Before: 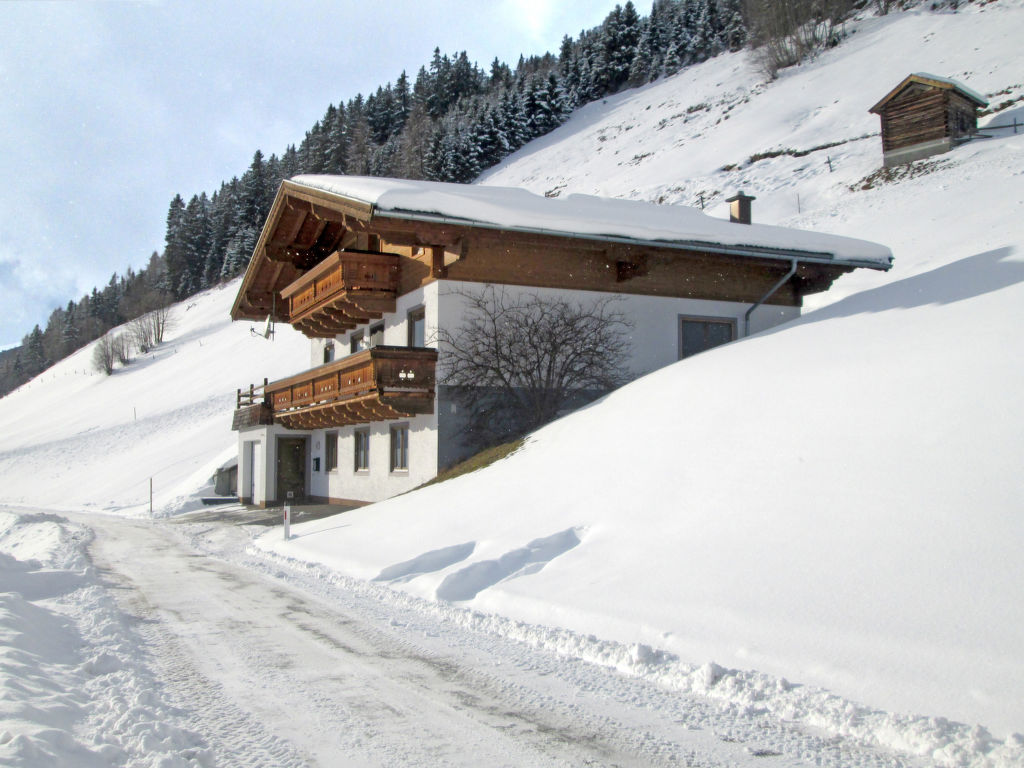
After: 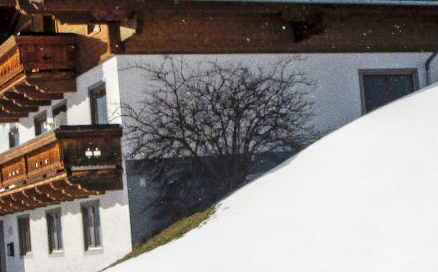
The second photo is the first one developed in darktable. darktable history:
grain: coarseness 0.09 ISO
crop: left 31.751%, top 32.172%, right 27.8%, bottom 35.83%
local contrast: on, module defaults
tone curve: curves: ch0 [(0, 0) (0.003, 0.02) (0.011, 0.021) (0.025, 0.022) (0.044, 0.023) (0.069, 0.026) (0.1, 0.04) (0.136, 0.06) (0.177, 0.092) (0.224, 0.127) (0.277, 0.176) (0.335, 0.258) (0.399, 0.349) (0.468, 0.444) (0.543, 0.546) (0.623, 0.649) (0.709, 0.754) (0.801, 0.842) (0.898, 0.922) (1, 1)], preserve colors none
rotate and perspective: rotation -4.86°, automatic cropping off
haze removal: strength -0.1, adaptive false
